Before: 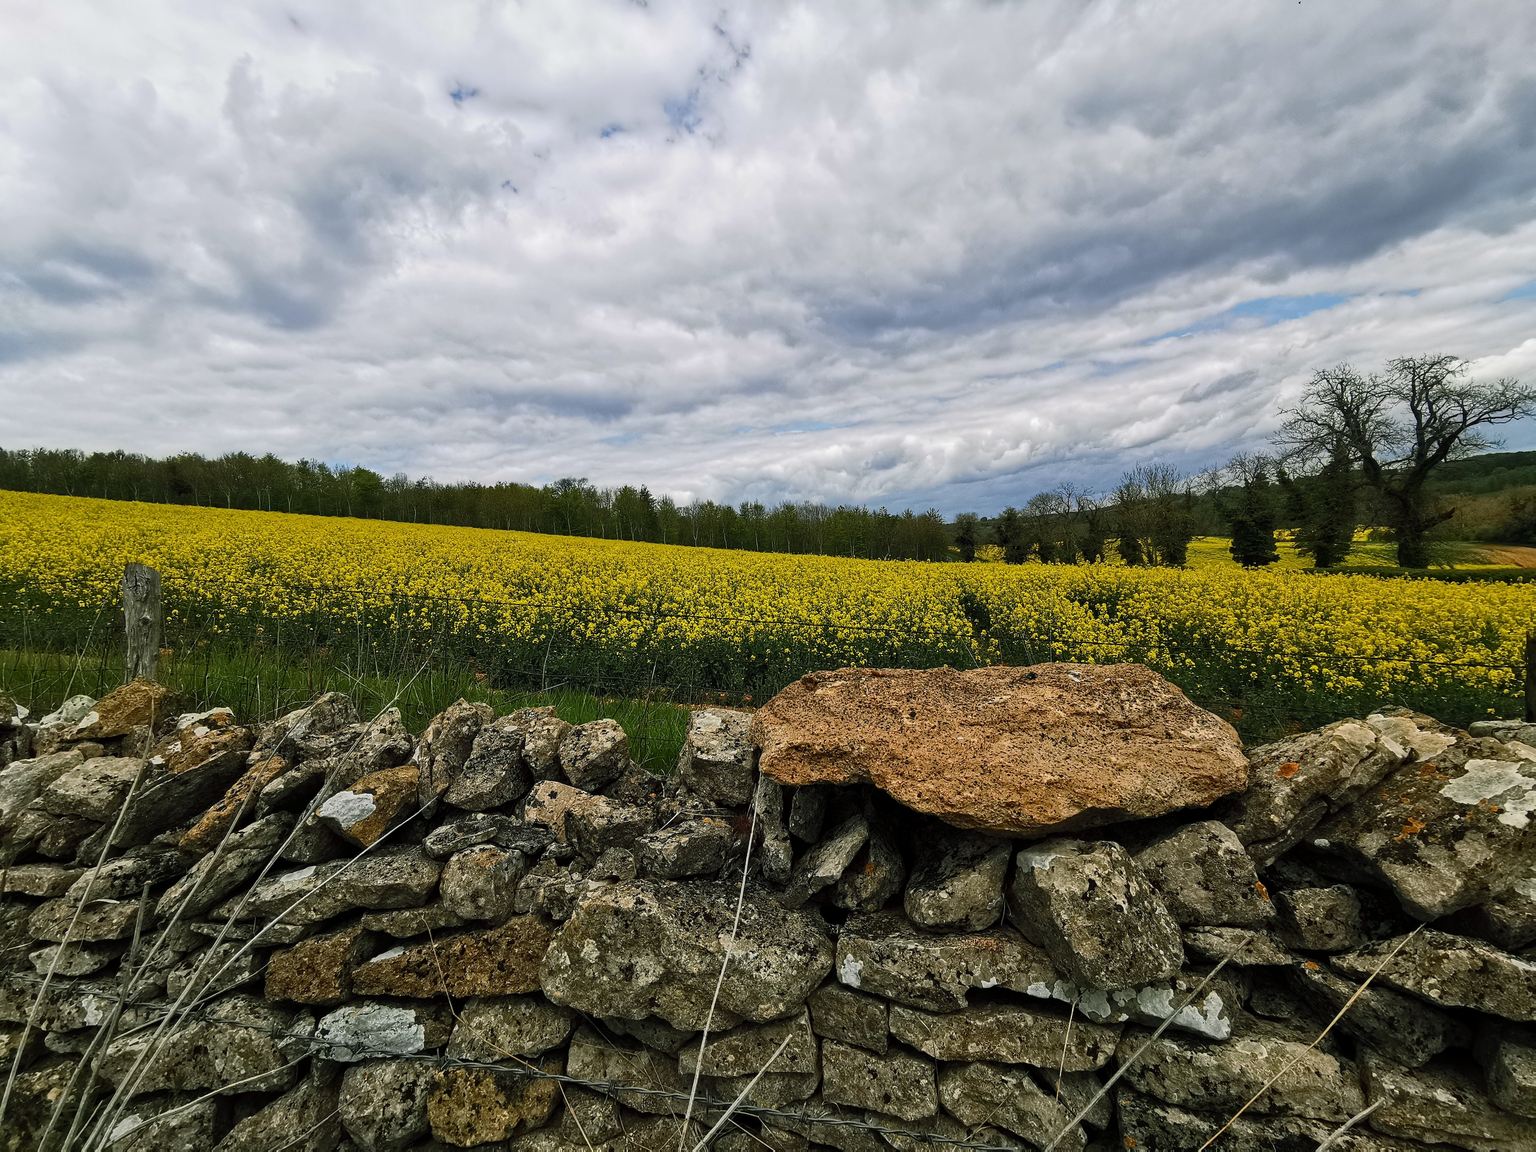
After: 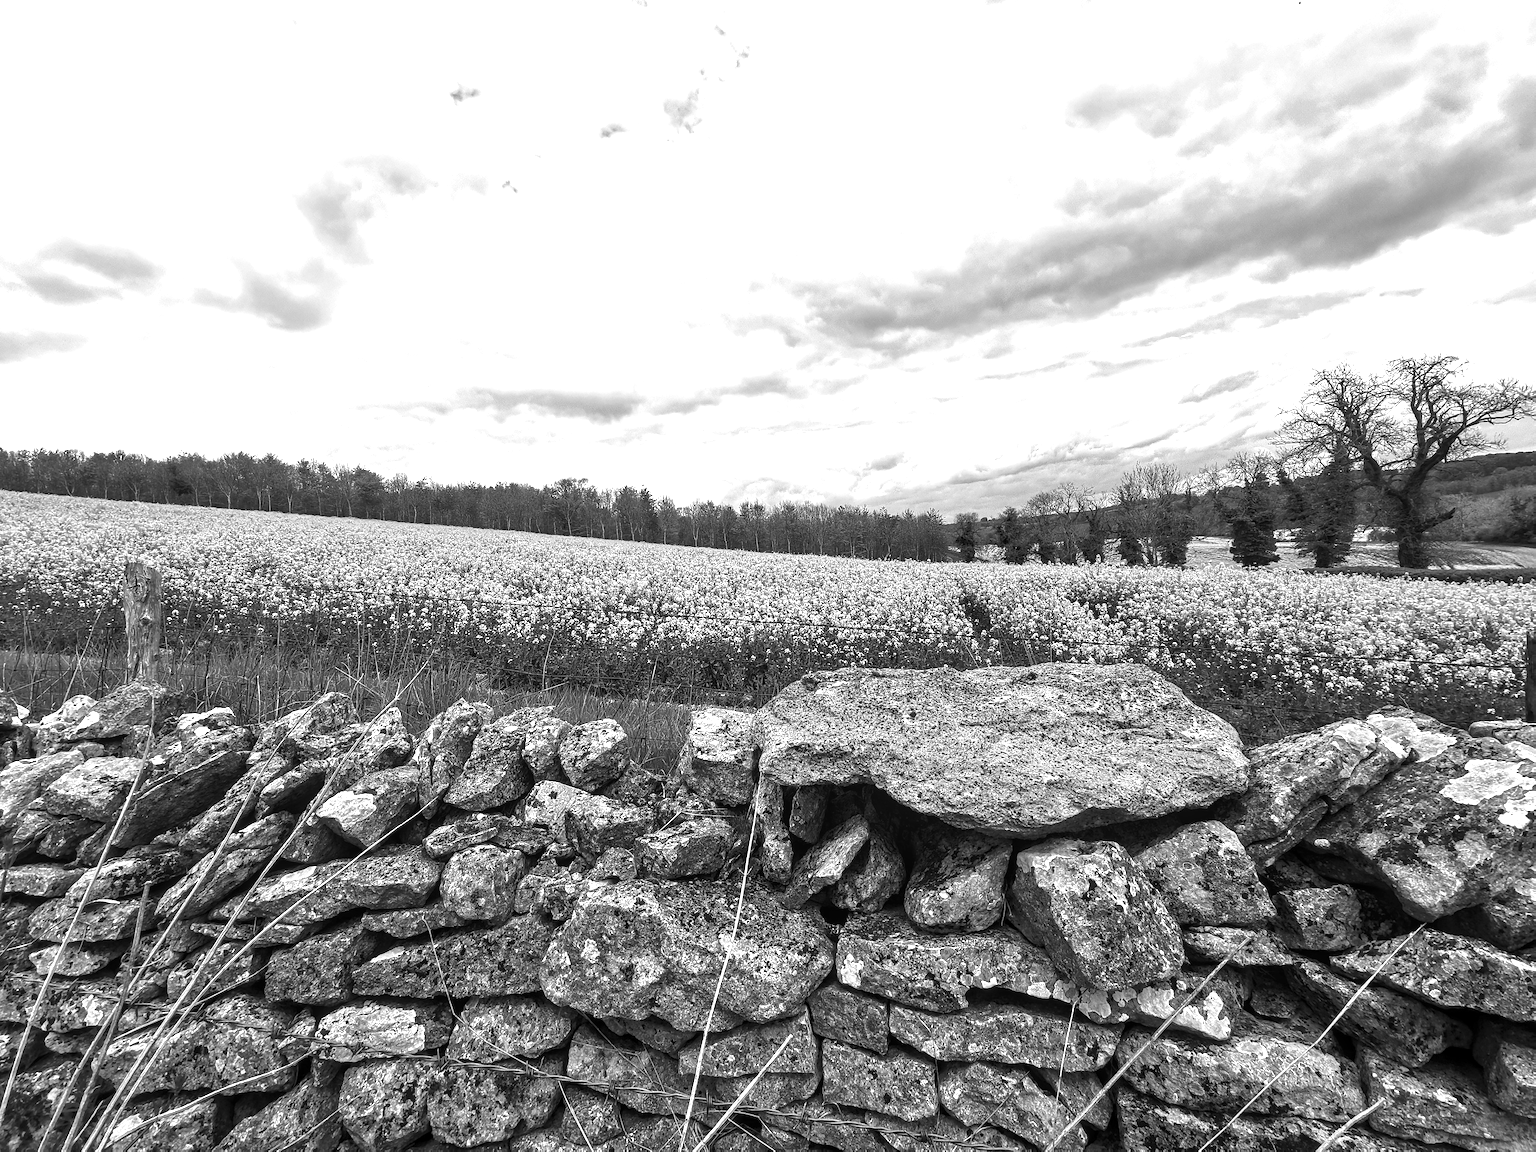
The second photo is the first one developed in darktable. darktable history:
local contrast: on, module defaults
monochrome: on, module defaults
exposure: black level correction 0, exposure 1.198 EV, compensate exposure bias true, compensate highlight preservation false
